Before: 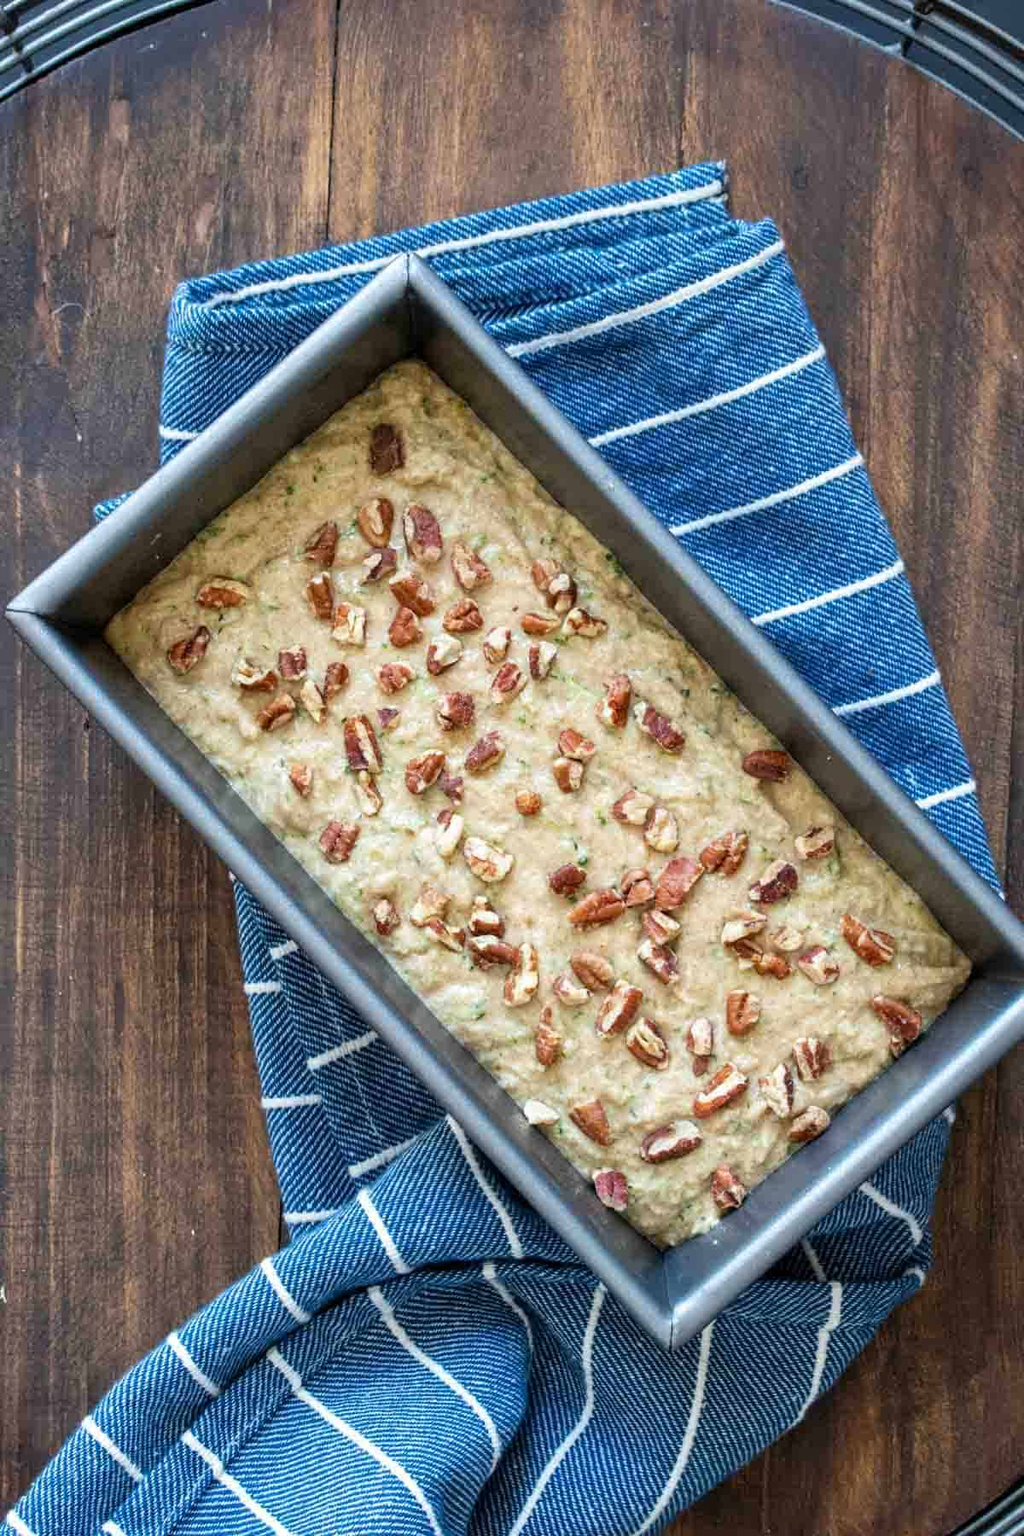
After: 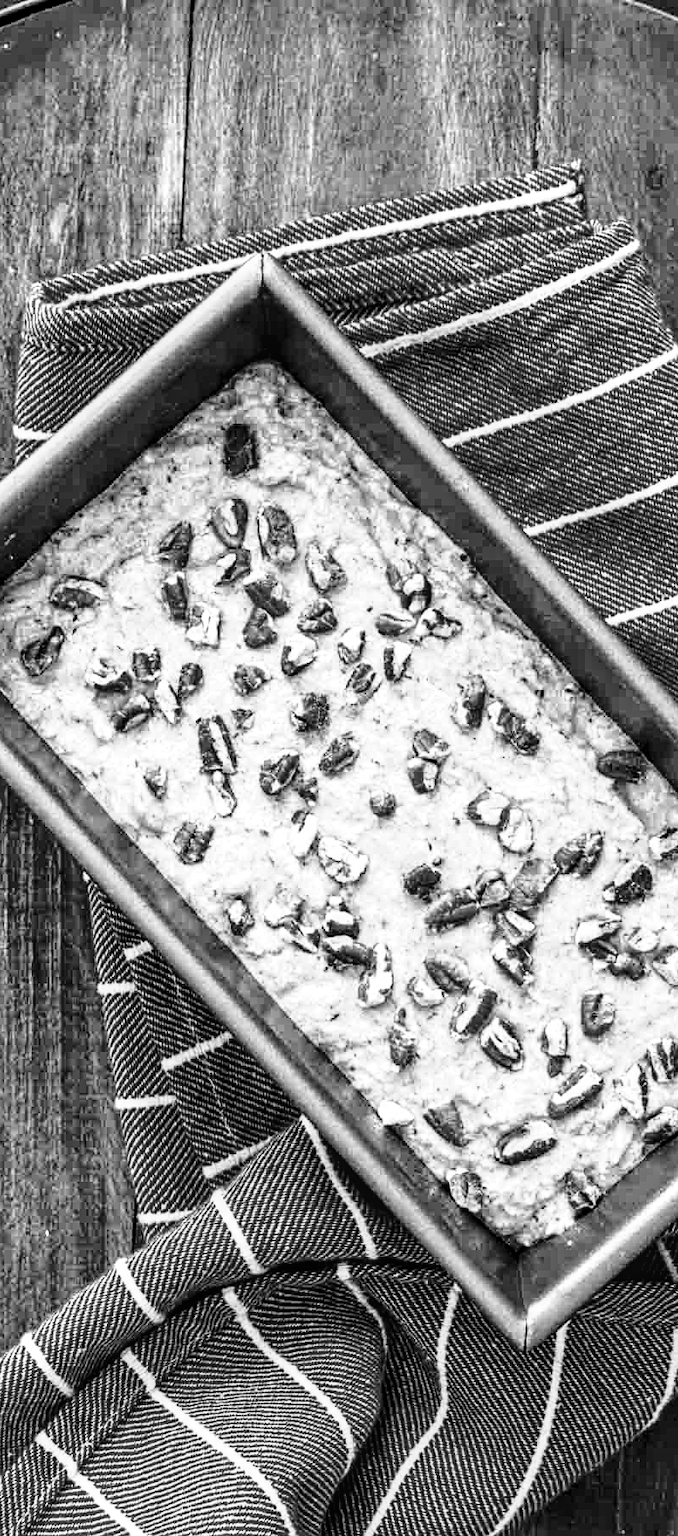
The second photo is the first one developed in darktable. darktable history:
local contrast: on, module defaults
crop and rotate: left 14.307%, right 19.384%
base curve: curves: ch0 [(0, 0) (0.04, 0.03) (0.133, 0.232) (0.448, 0.748) (0.843, 0.968) (1, 1)], preserve colors none
levels: mode automatic, levels [0, 0.397, 0.955]
color zones: curves: ch0 [(0.002, 0.593) (0.143, 0.417) (0.285, 0.541) (0.455, 0.289) (0.608, 0.327) (0.727, 0.283) (0.869, 0.571) (1, 0.603)]; ch1 [(0, 0) (0.143, 0) (0.286, 0) (0.429, 0) (0.571, 0) (0.714, 0) (0.857, 0)]
velvia: on, module defaults
contrast equalizer: y [[0.502, 0.517, 0.543, 0.576, 0.611, 0.631], [0.5 ×6], [0.5 ×6], [0 ×6], [0 ×6]]
shadows and highlights: shadows 32.31, highlights -32.94, soften with gaussian
